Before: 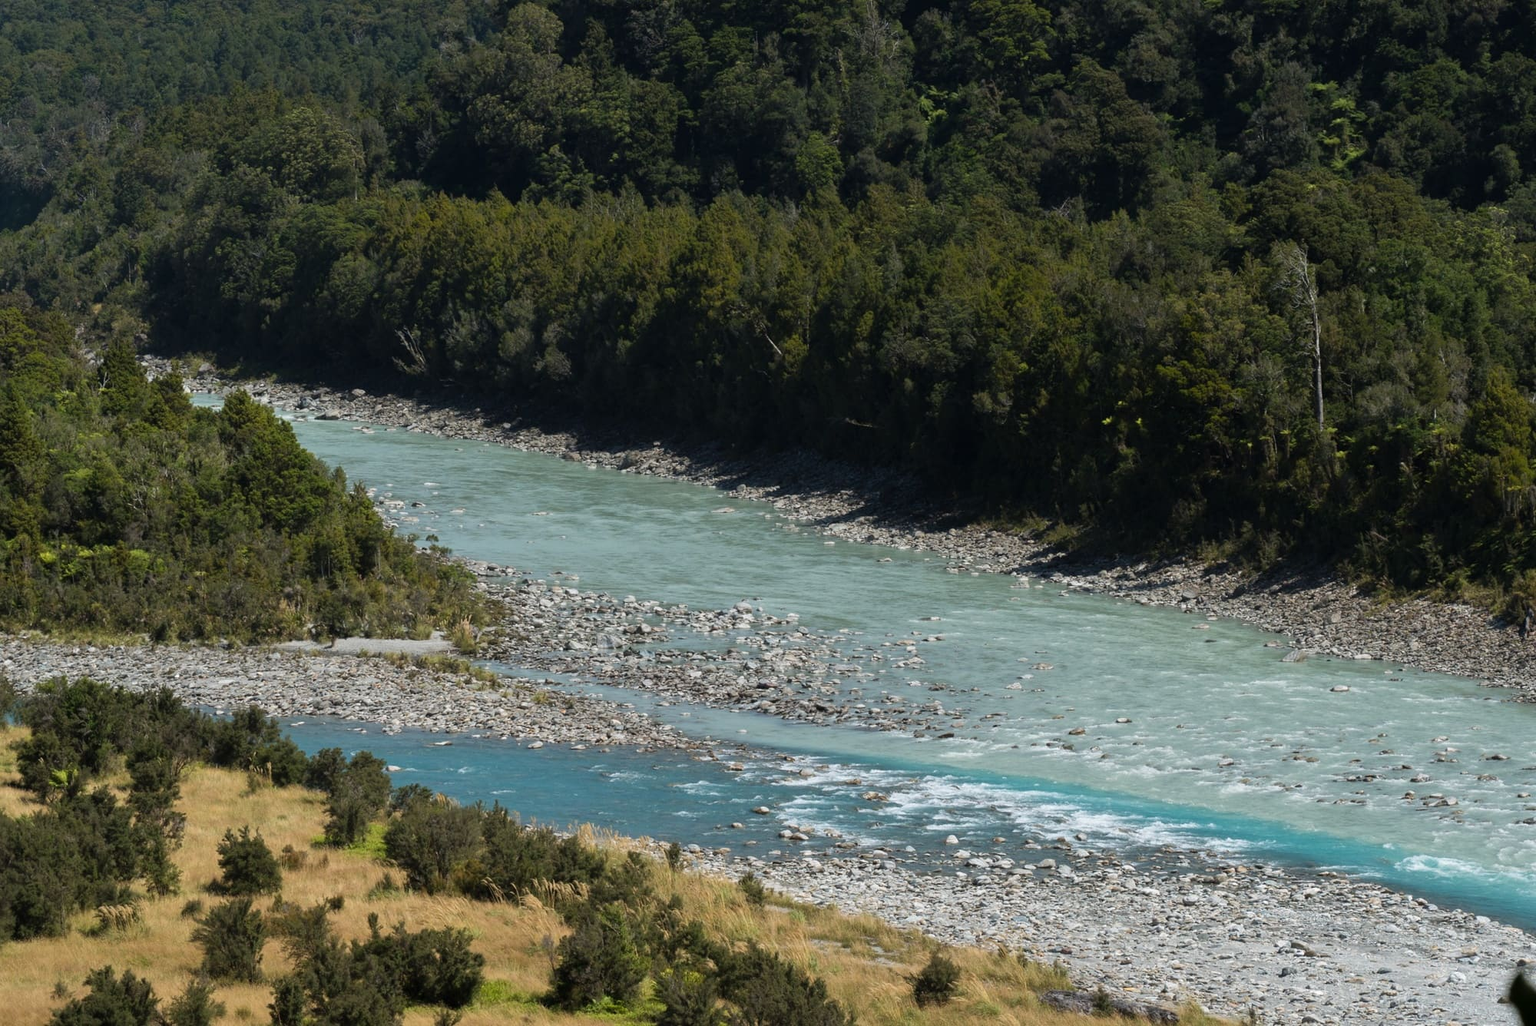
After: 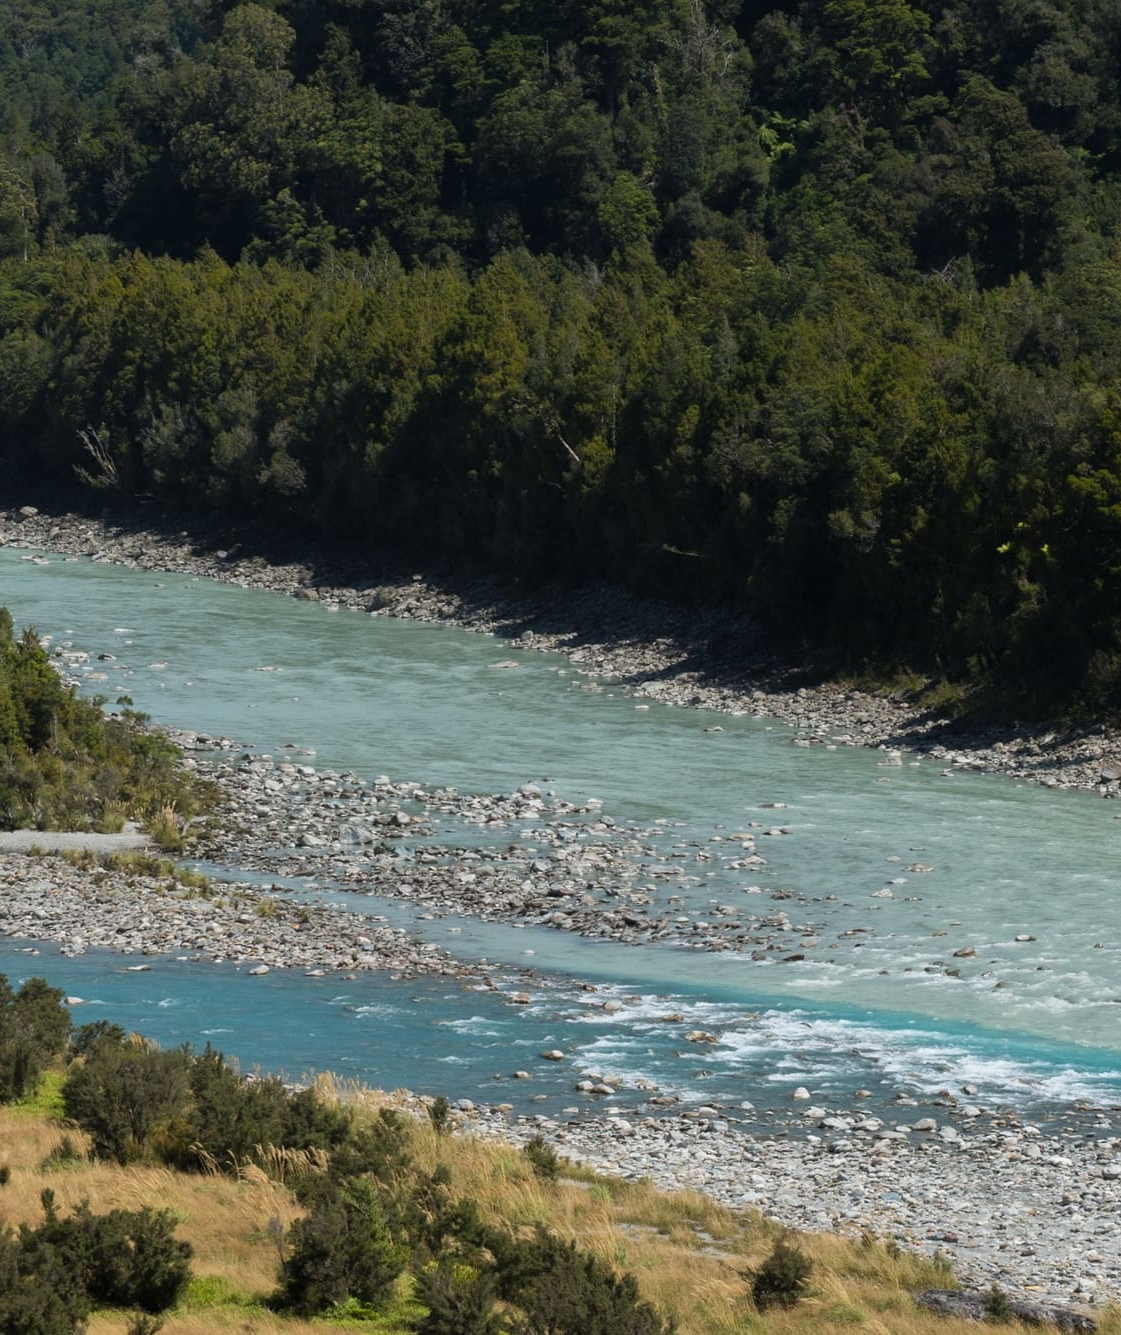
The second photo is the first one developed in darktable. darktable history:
crop: left 21.938%, right 21.981%, bottom 0.007%
